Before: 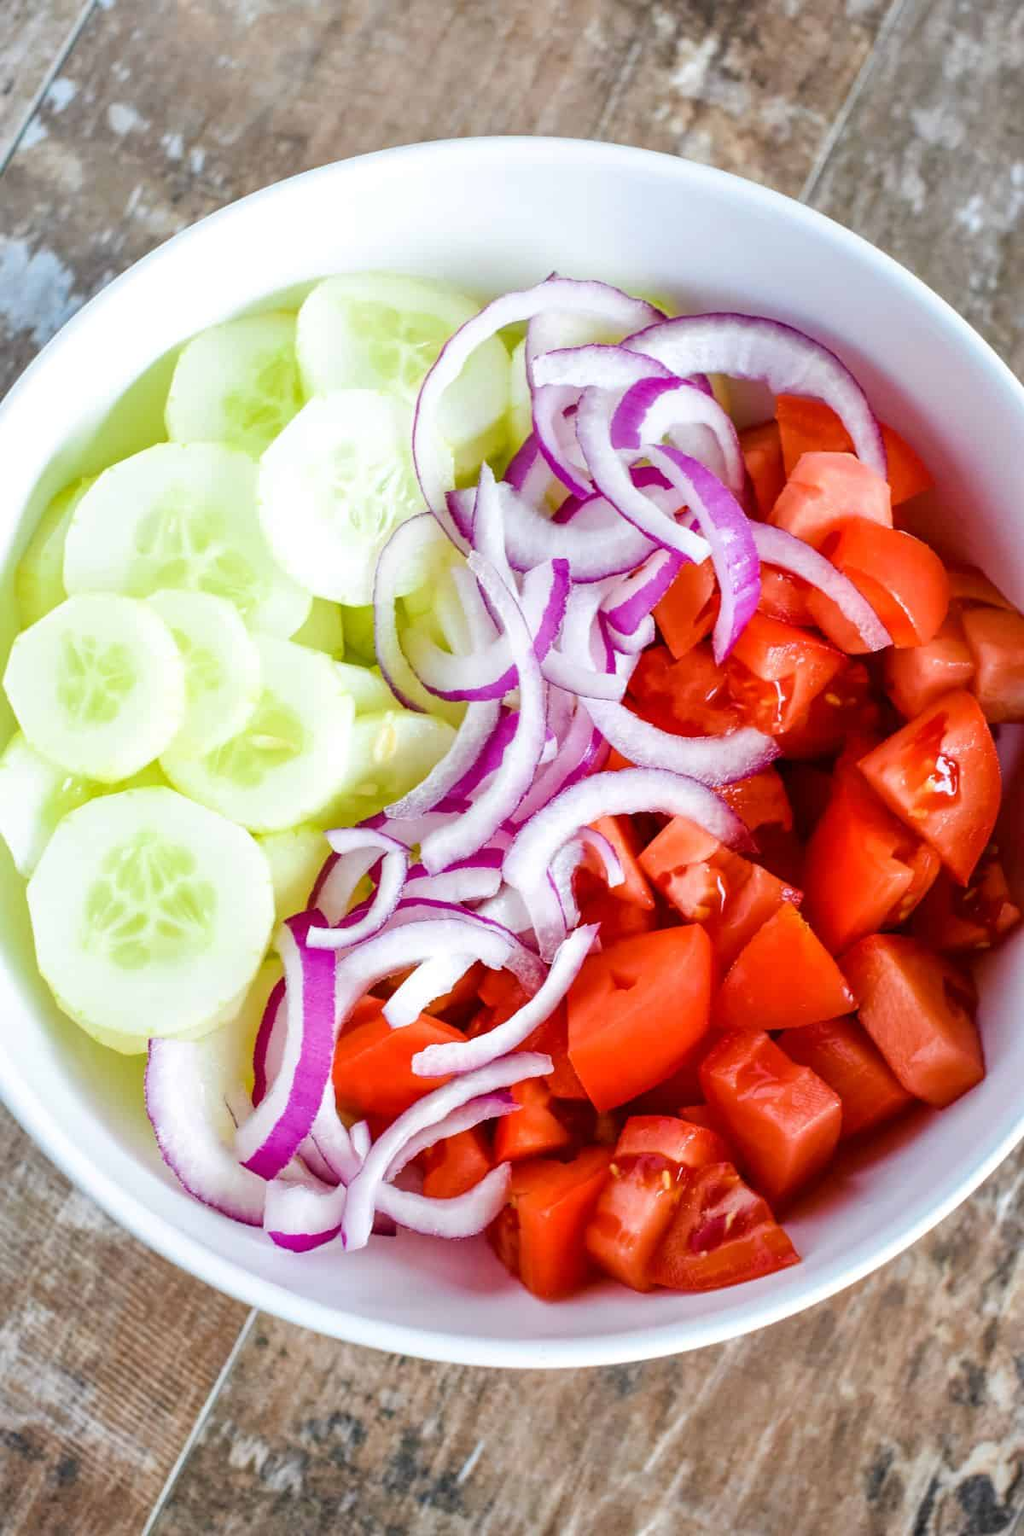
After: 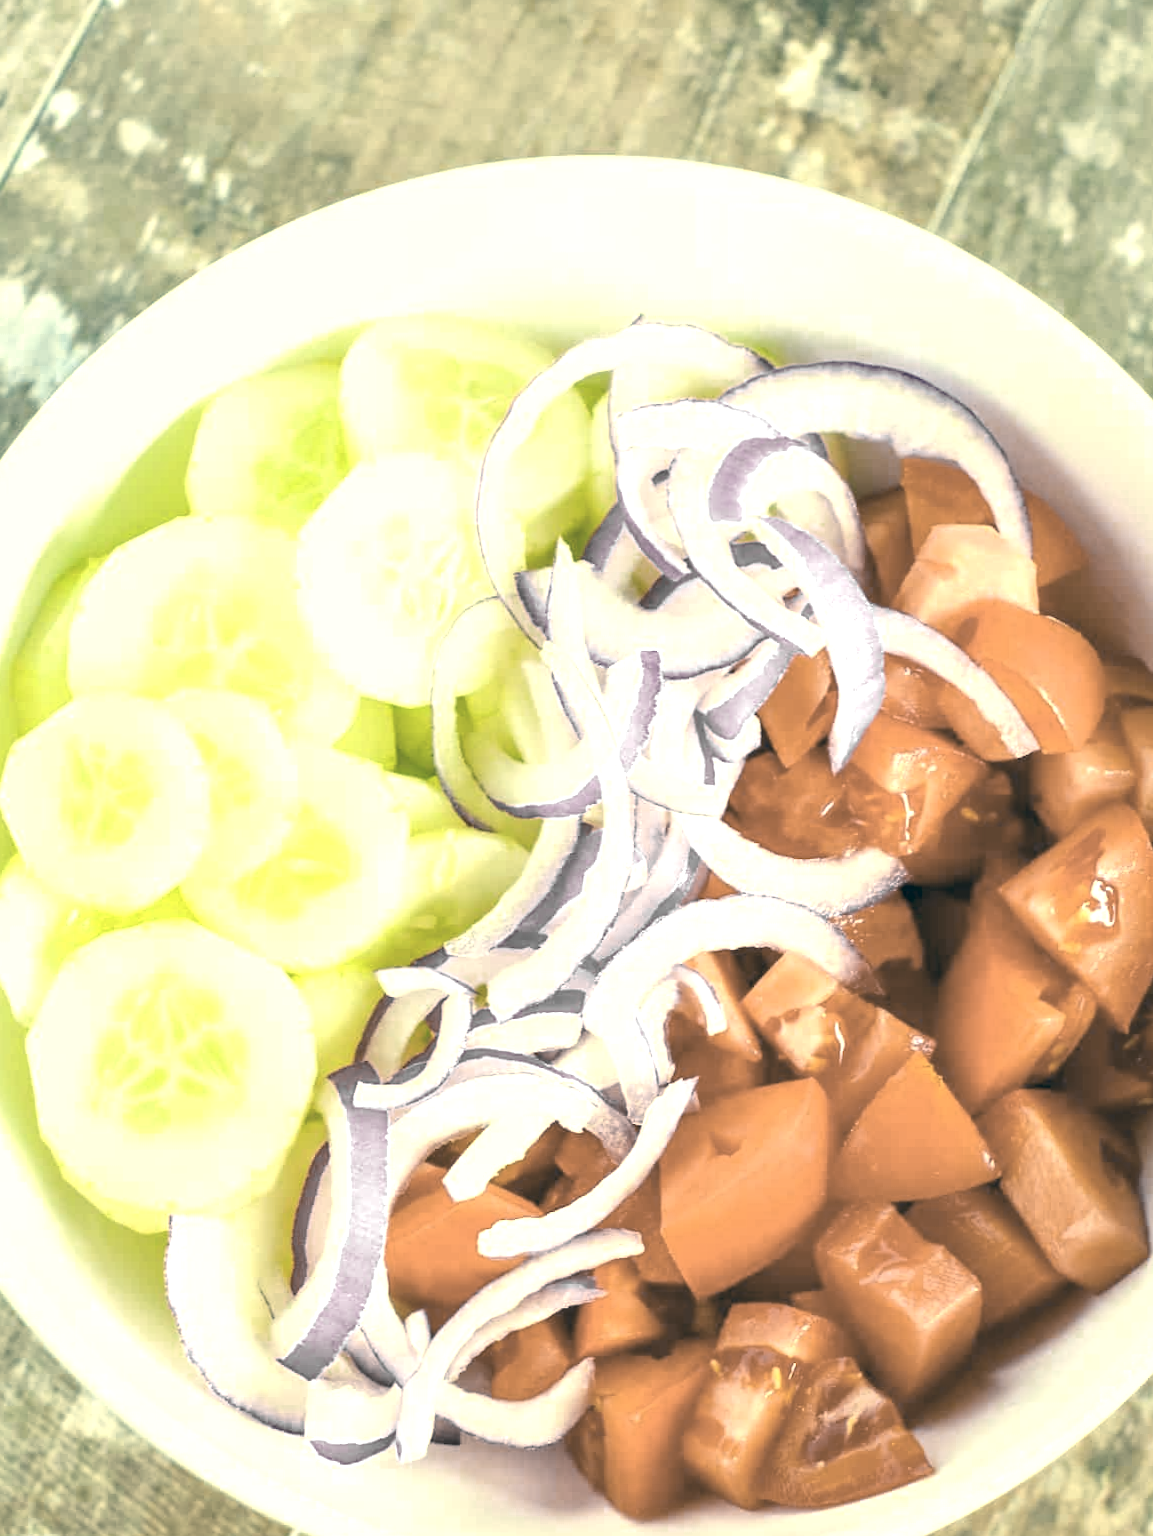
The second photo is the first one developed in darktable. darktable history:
exposure: black level correction 0, exposure 1.675 EV, compensate exposure bias true, compensate highlight preservation false
crop and rotate: angle 0.2°, left 0.275%, right 3.127%, bottom 14.18%
color correction: highlights a* -15.58, highlights b* 40, shadows a* -40, shadows b* -26.18
color zones: curves: ch0 [(0, 0.487) (0.241, 0.395) (0.434, 0.373) (0.658, 0.412) (0.838, 0.487)]; ch1 [(0, 0) (0.053, 0.053) (0.211, 0.202) (0.579, 0.259) (0.781, 0.241)]
